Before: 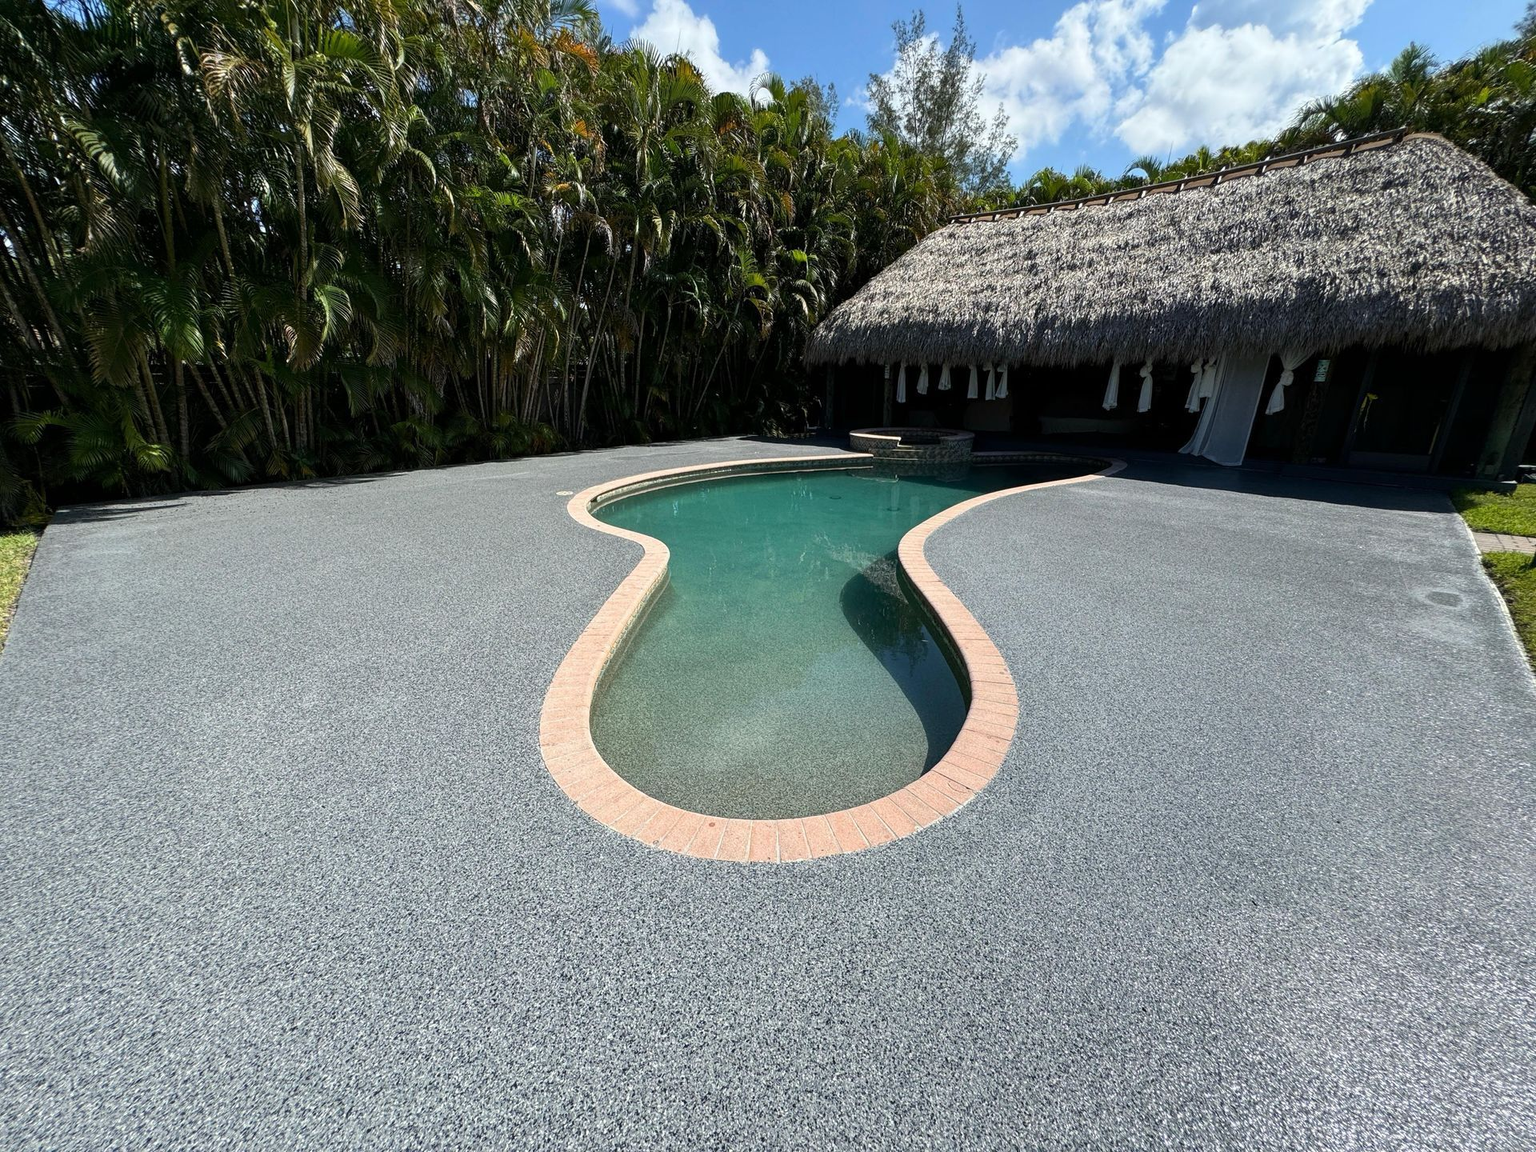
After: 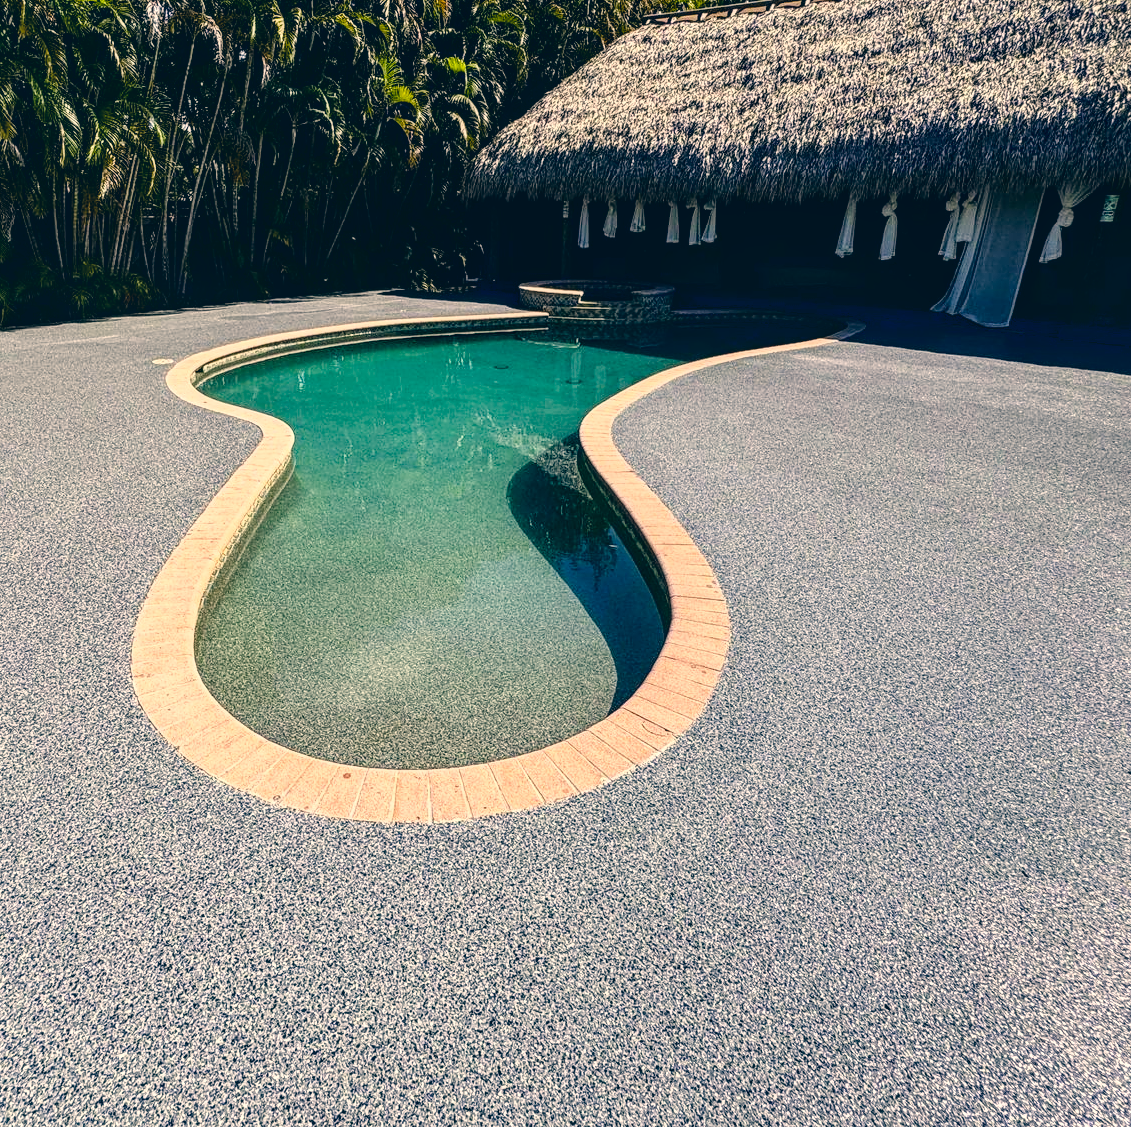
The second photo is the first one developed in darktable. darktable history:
tone curve: curves: ch0 [(0.003, 0.029) (0.037, 0.036) (0.149, 0.117) (0.297, 0.318) (0.422, 0.474) (0.531, 0.6) (0.743, 0.809) (0.889, 0.941) (1, 0.98)]; ch1 [(0, 0) (0.305, 0.325) (0.453, 0.437) (0.482, 0.479) (0.501, 0.5) (0.506, 0.503) (0.564, 0.578) (0.587, 0.625) (0.666, 0.727) (1, 1)]; ch2 [(0, 0) (0.323, 0.277) (0.408, 0.399) (0.45, 0.48) (0.499, 0.502) (0.512, 0.523) (0.57, 0.595) (0.653, 0.671) (0.768, 0.744) (1, 1)], color space Lab, linked channels, preserve colors none
shadows and highlights: shadows 29.8, highlights -30.25, low approximation 0.01, soften with gaussian
color correction: highlights a* 10.34, highlights b* 14.68, shadows a* -10.25, shadows b* -14.99
exposure: exposure 0.014 EV, compensate exposure bias true, compensate highlight preservation false
contrast equalizer: y [[0.502, 0.505, 0.512, 0.529, 0.564, 0.588], [0.5 ×6], [0.502, 0.505, 0.512, 0.529, 0.564, 0.588], [0, 0.001, 0.001, 0.004, 0.008, 0.011], [0, 0.001, 0.001, 0.004, 0.008, 0.011]]
local contrast: on, module defaults
color balance rgb: power › chroma 0.31%, power › hue 23.42°, perceptual saturation grading › global saturation 35.173%, perceptual saturation grading › highlights -25.812%, perceptual saturation grading › shadows 49.469%
crop and rotate: left 28.289%, top 17.762%, right 12.766%, bottom 3.931%
